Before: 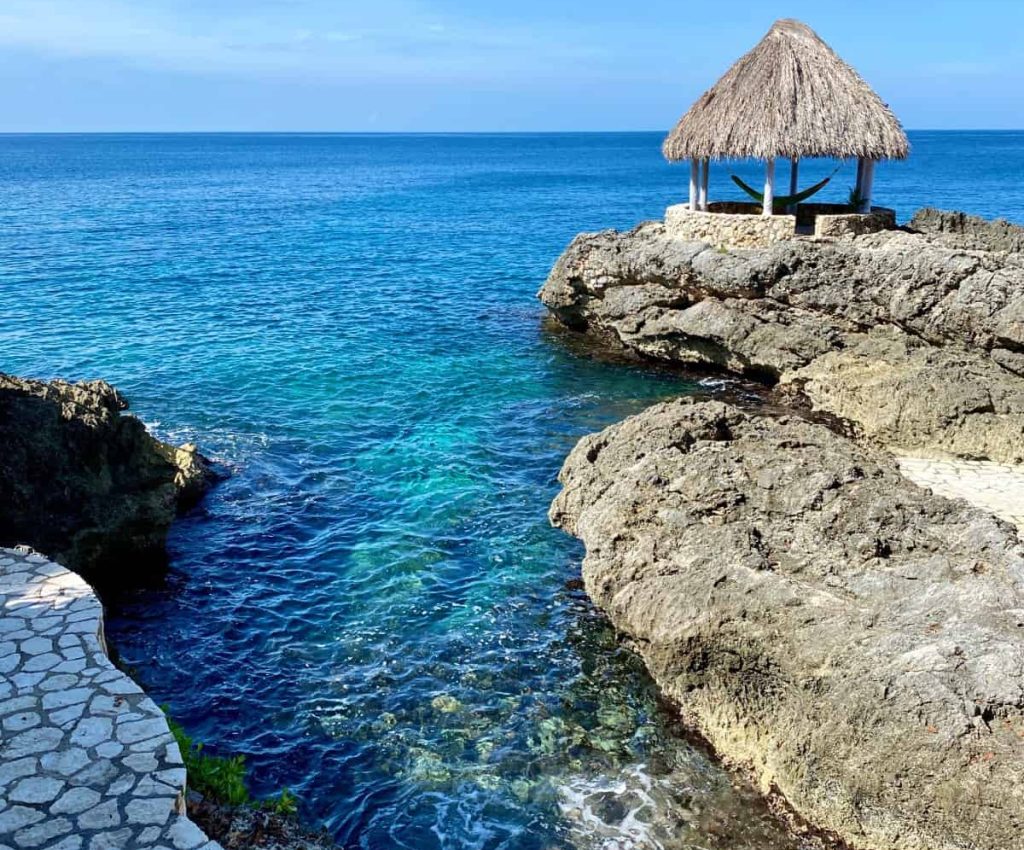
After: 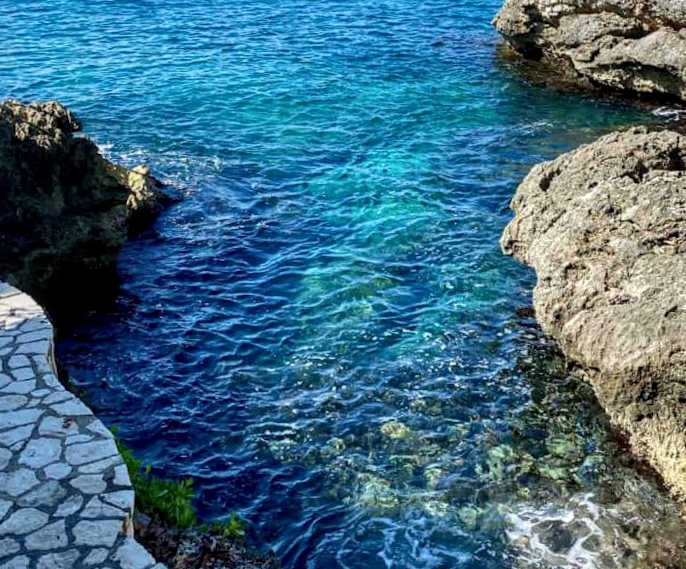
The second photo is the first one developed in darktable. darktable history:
crop and rotate: angle -0.82°, left 3.85%, top 31.828%, right 27.992%
local contrast: on, module defaults
